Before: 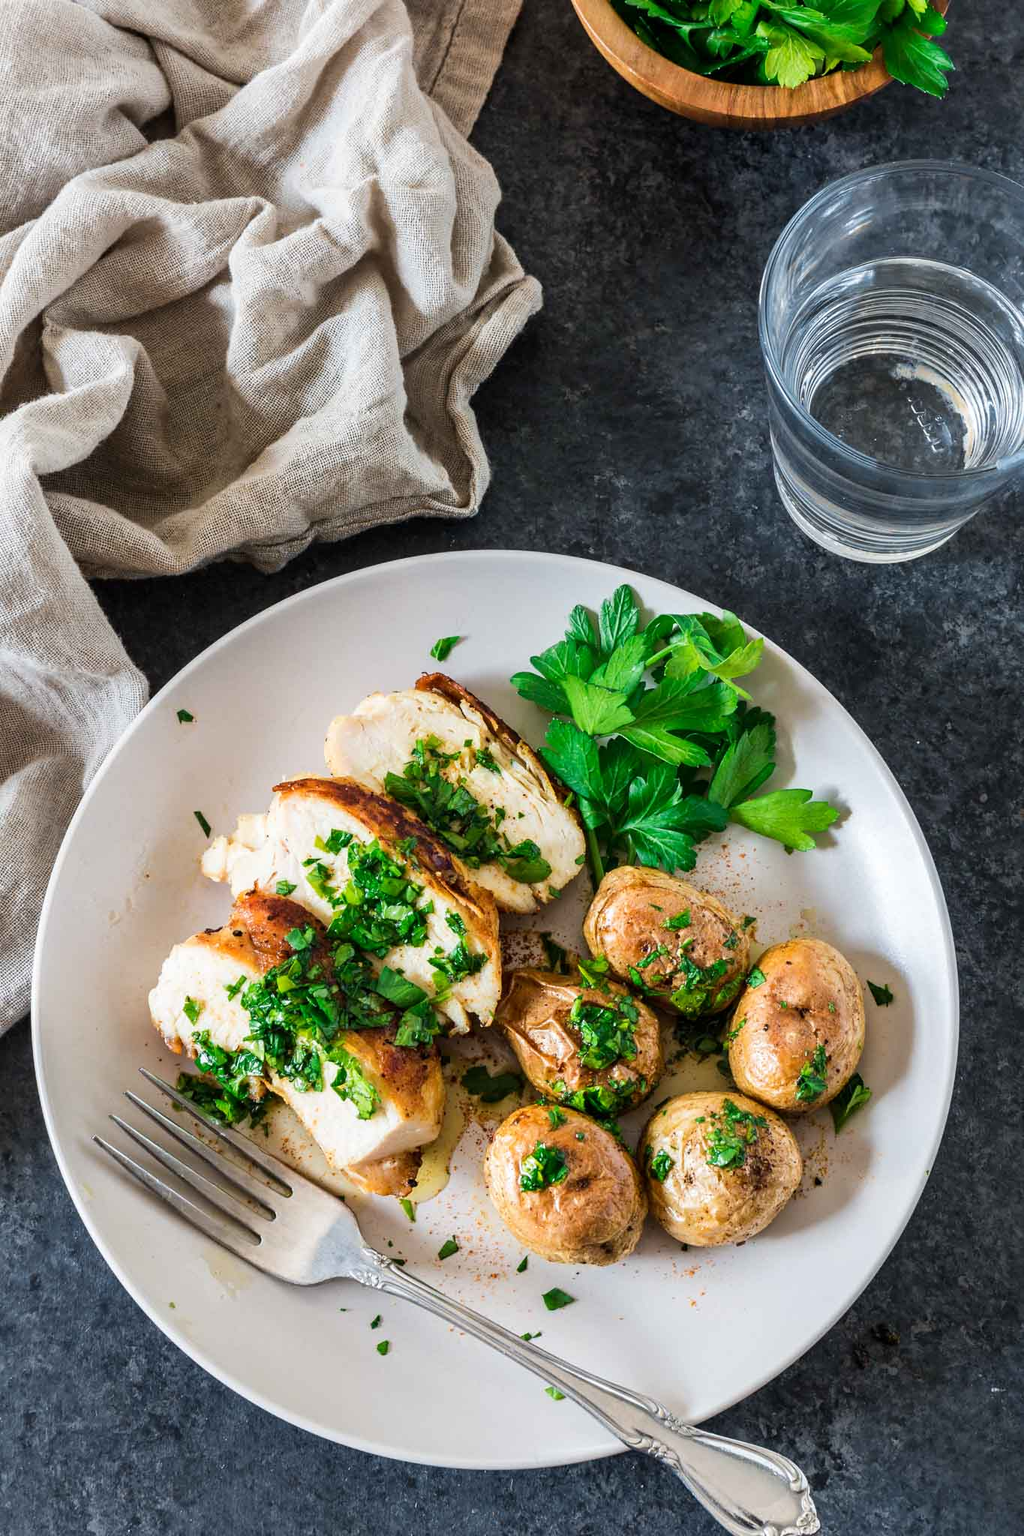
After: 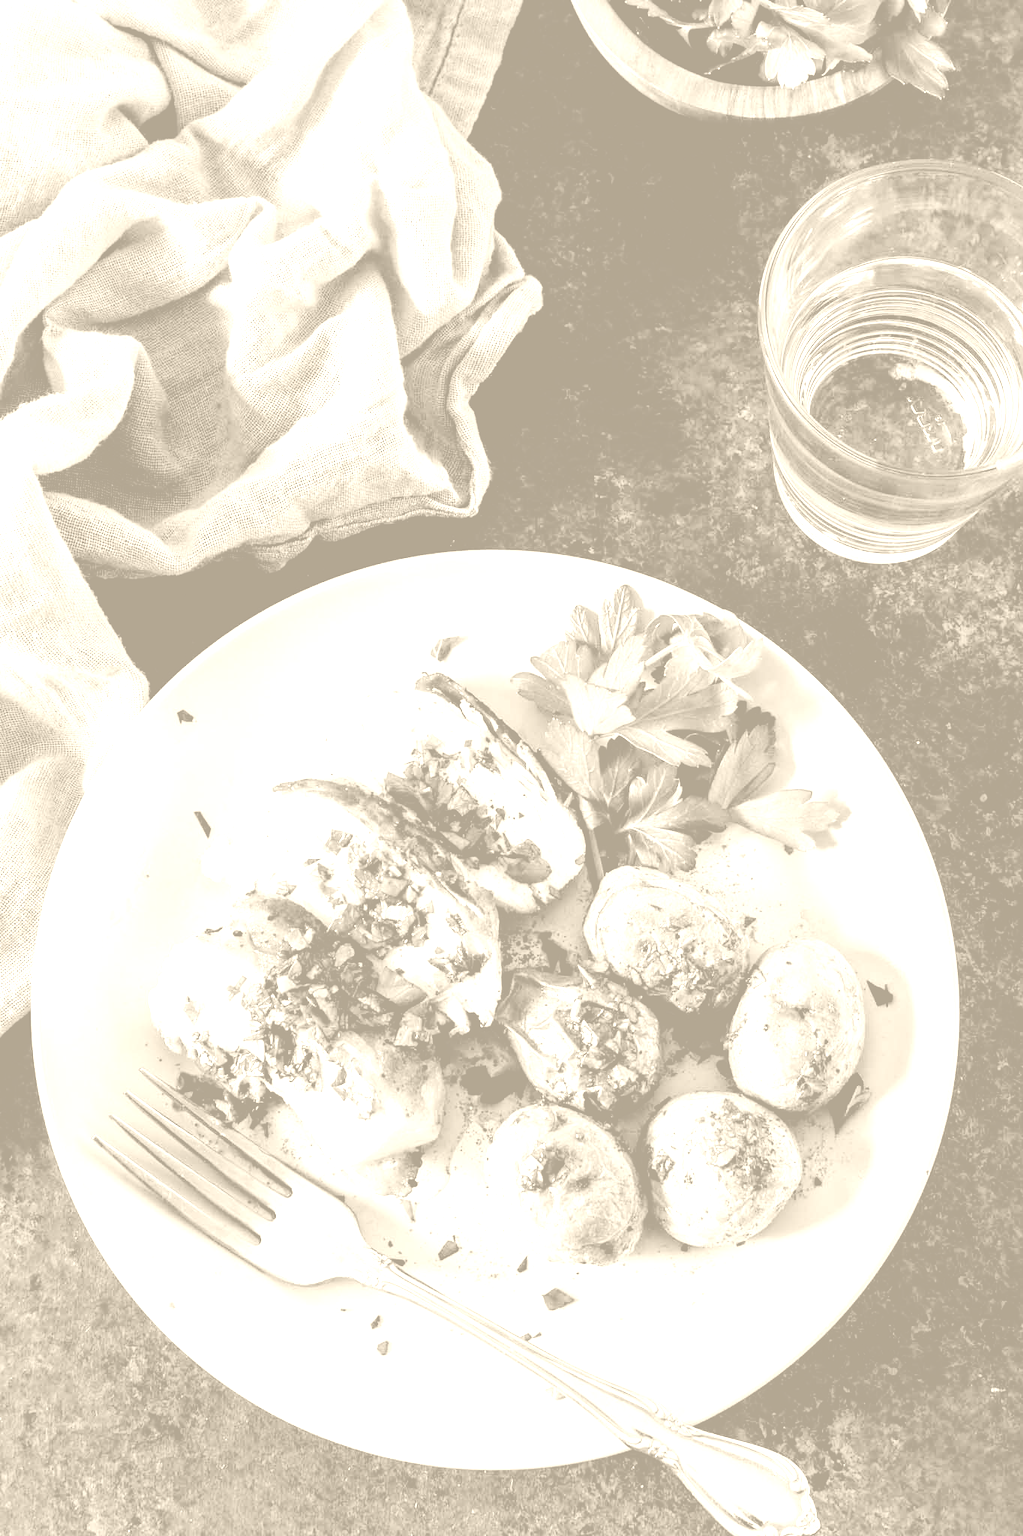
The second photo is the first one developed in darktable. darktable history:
filmic rgb: black relative exposure -3.72 EV, white relative exposure 2.77 EV, dynamic range scaling -5.32%, hardness 3.03
colorize: hue 36°, saturation 71%, lightness 80.79%
